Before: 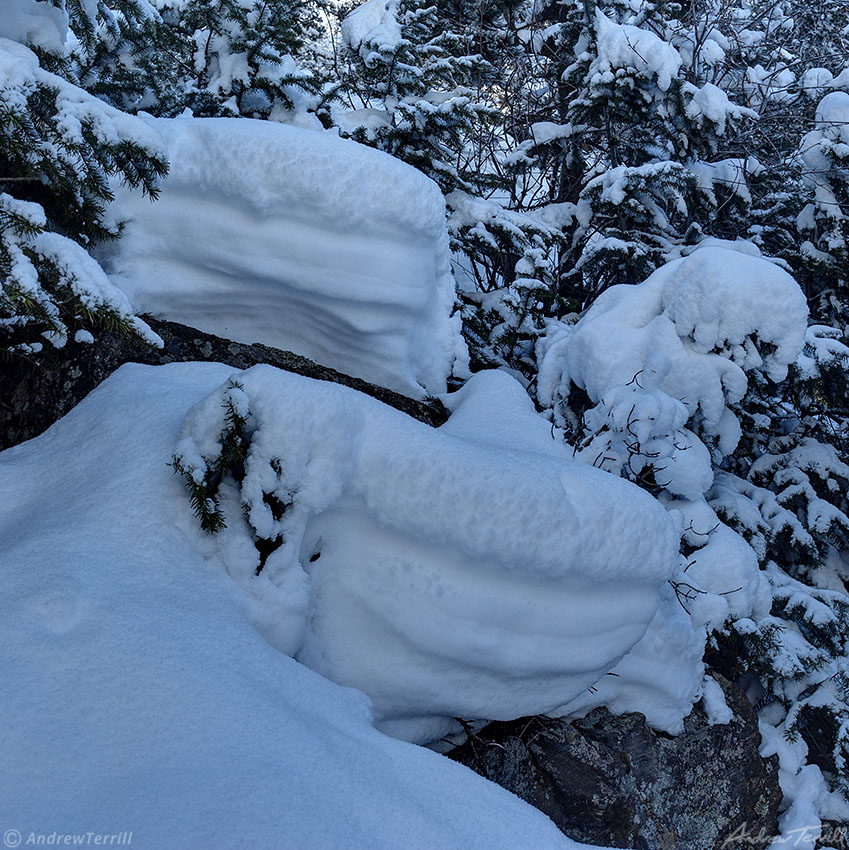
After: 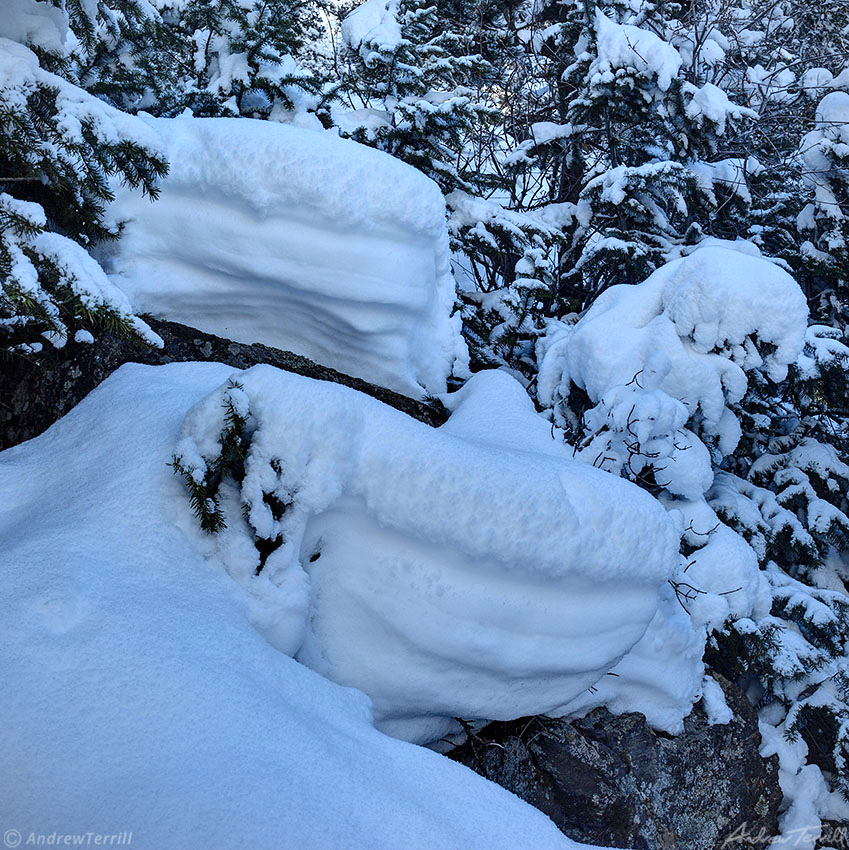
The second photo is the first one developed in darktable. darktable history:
vignetting: fall-off start 97.28%, fall-off radius 79%, brightness -0.462, saturation -0.3, width/height ratio 1.114, dithering 8-bit output, unbound false
contrast brightness saturation: contrast 0.2, brightness 0.16, saturation 0.22
